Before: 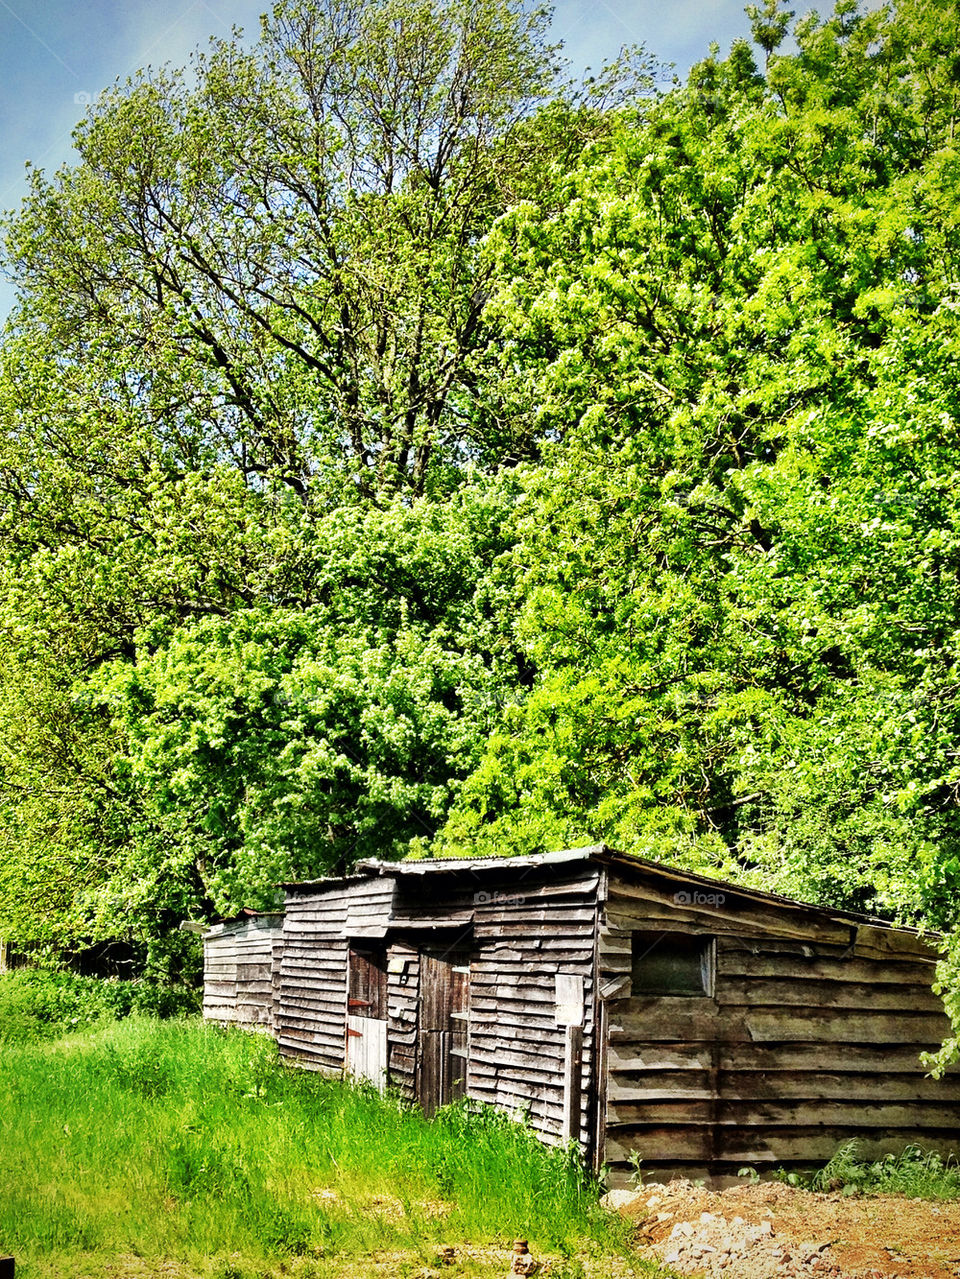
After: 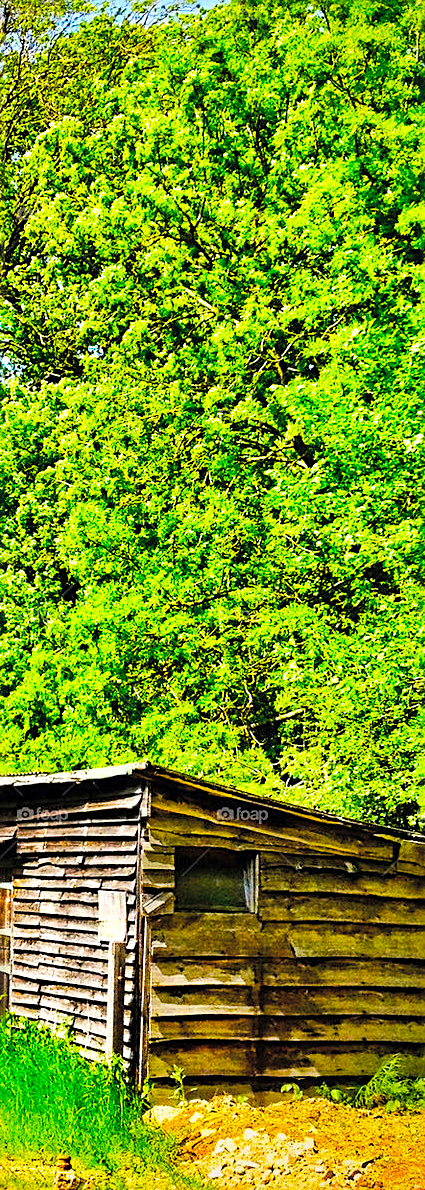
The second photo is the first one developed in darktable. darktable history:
sharpen: on, module defaults
crop: left 47.628%, top 6.643%, right 7.874%
contrast brightness saturation: brightness 0.15
tone equalizer: -8 EV -0.417 EV, -7 EV -0.389 EV, -6 EV -0.333 EV, -5 EV -0.222 EV, -3 EV 0.222 EV, -2 EV 0.333 EV, -1 EV 0.389 EV, +0 EV 0.417 EV, edges refinement/feathering 500, mask exposure compensation -1.57 EV, preserve details no
color balance rgb: perceptual saturation grading › global saturation 25%, global vibrance 20%
color balance: input saturation 134.34%, contrast -10.04%, contrast fulcrum 19.67%, output saturation 133.51%
